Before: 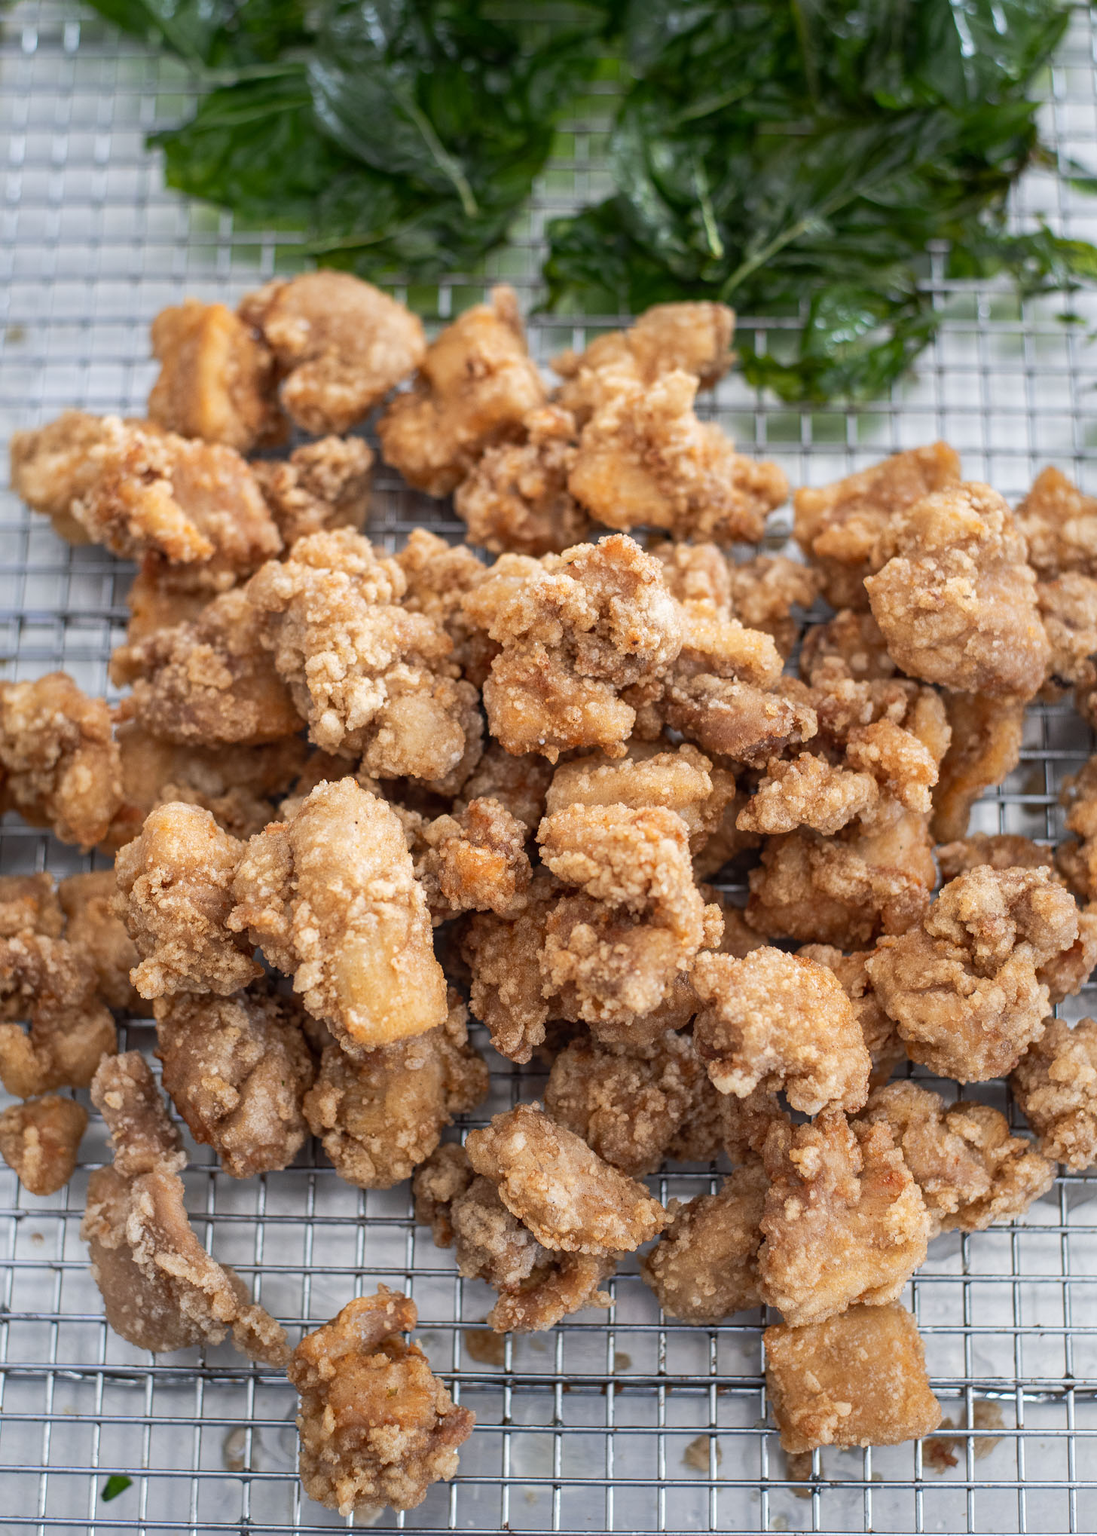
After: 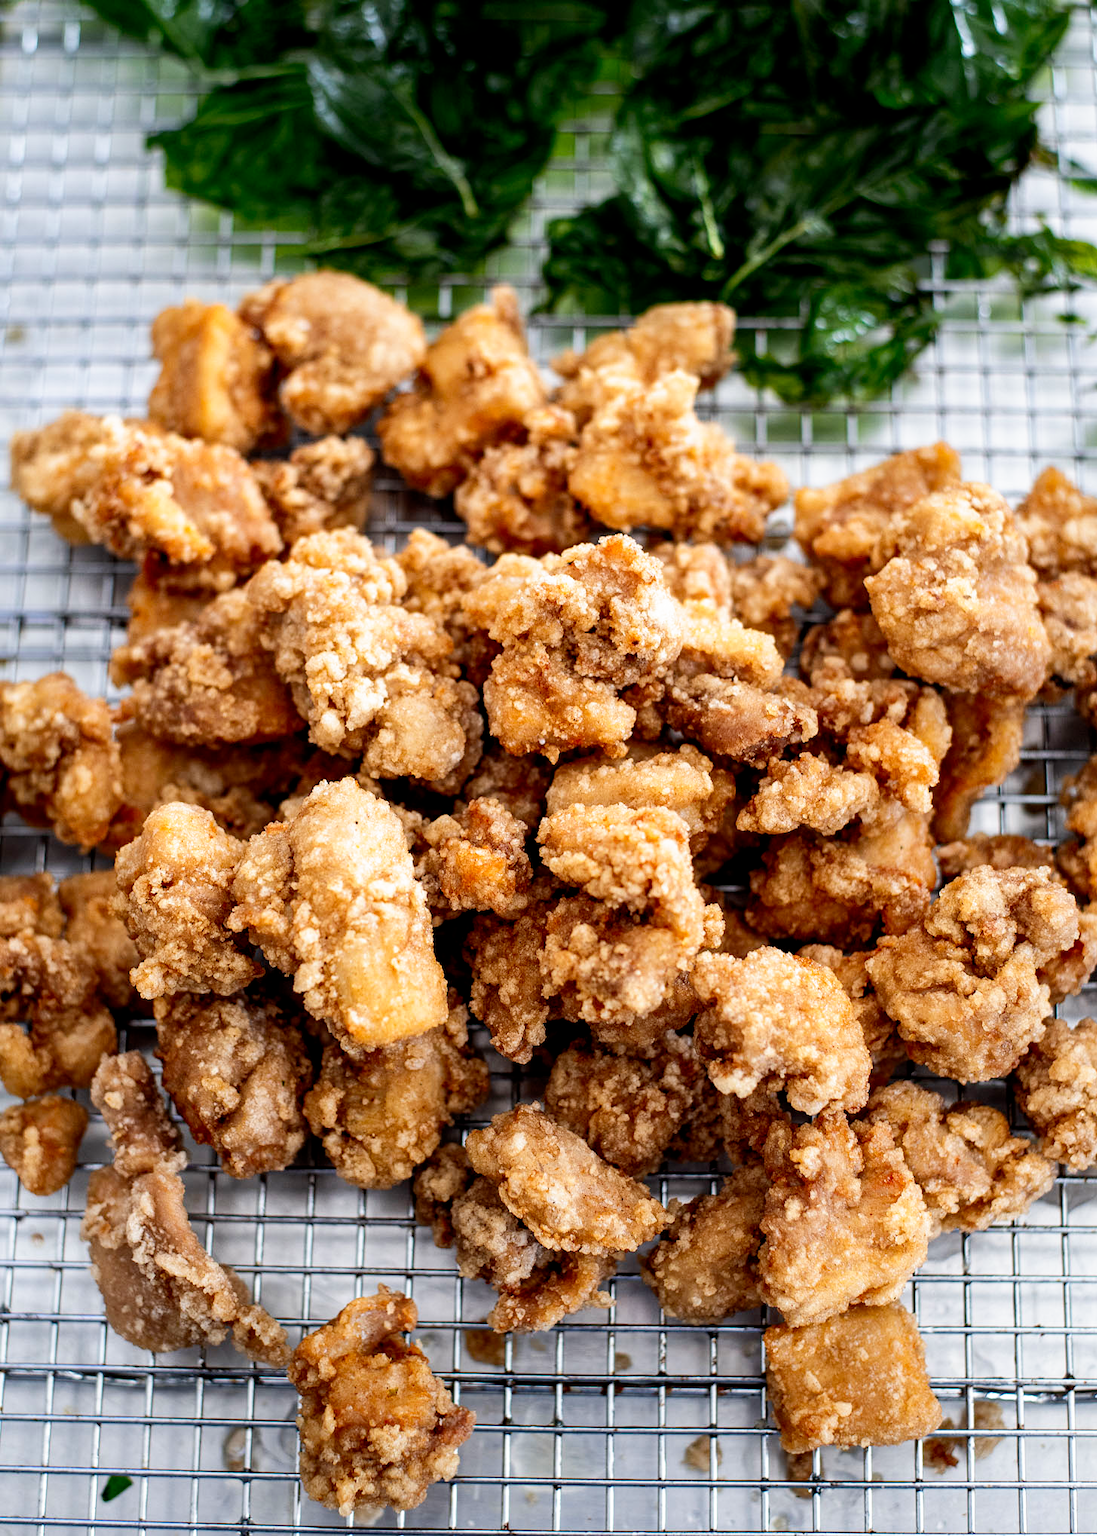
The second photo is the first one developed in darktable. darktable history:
filmic rgb: black relative exposure -5.5 EV, white relative exposure 2.5 EV, threshold 3 EV, target black luminance 0%, hardness 4.51, latitude 67.35%, contrast 1.453, shadows ↔ highlights balance -3.52%, preserve chrominance no, color science v4 (2020), contrast in shadows soft, enable highlight reconstruction true
